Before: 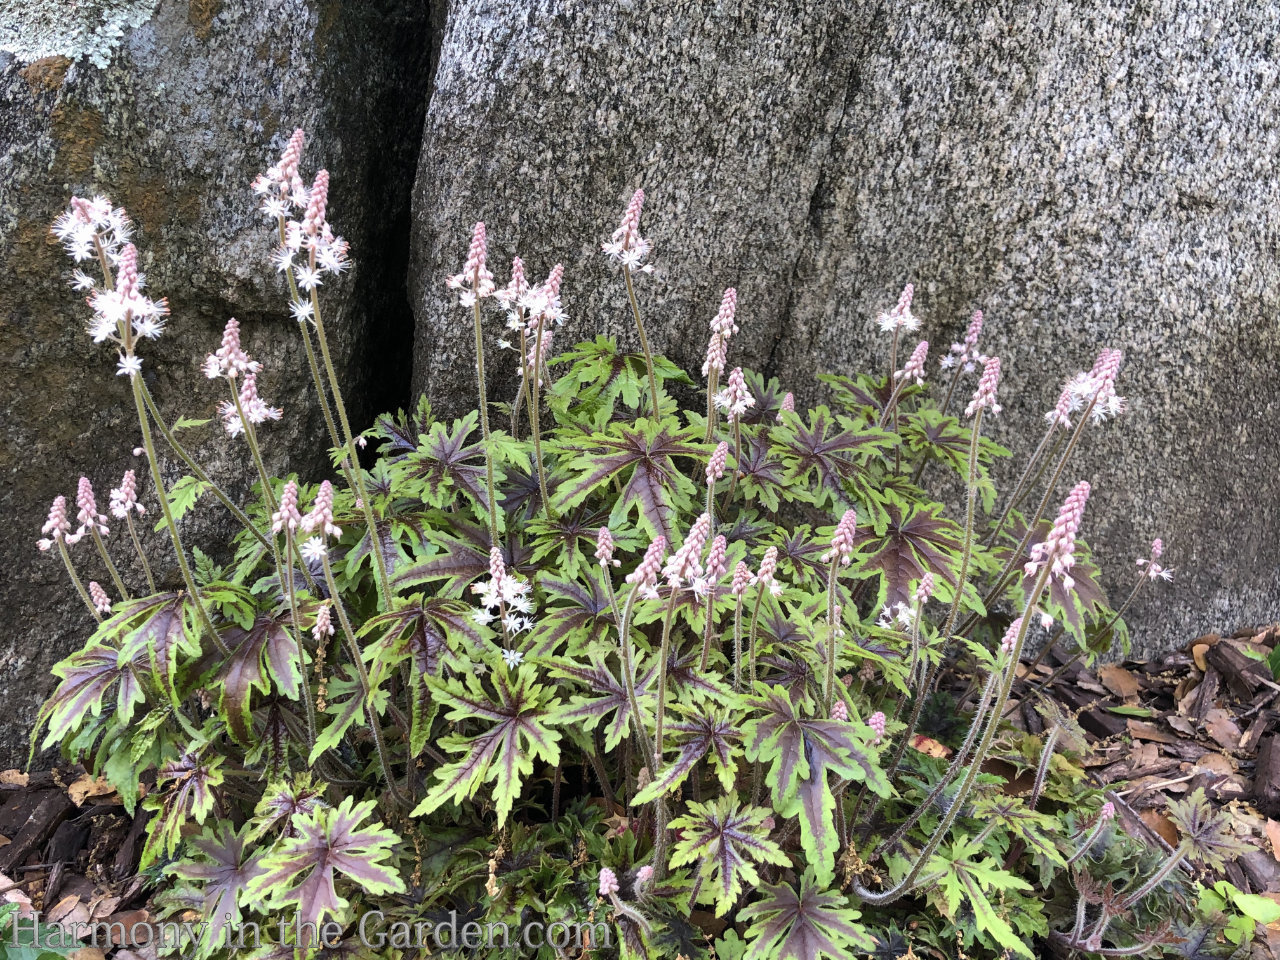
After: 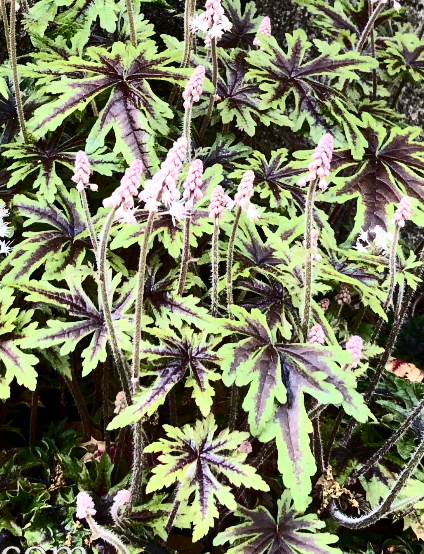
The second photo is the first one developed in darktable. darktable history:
shadows and highlights: radius 264.75, soften with gaussian
crop: left 40.878%, top 39.176%, right 25.993%, bottom 3.081%
contrast brightness saturation: contrast 0.5, saturation -0.1
